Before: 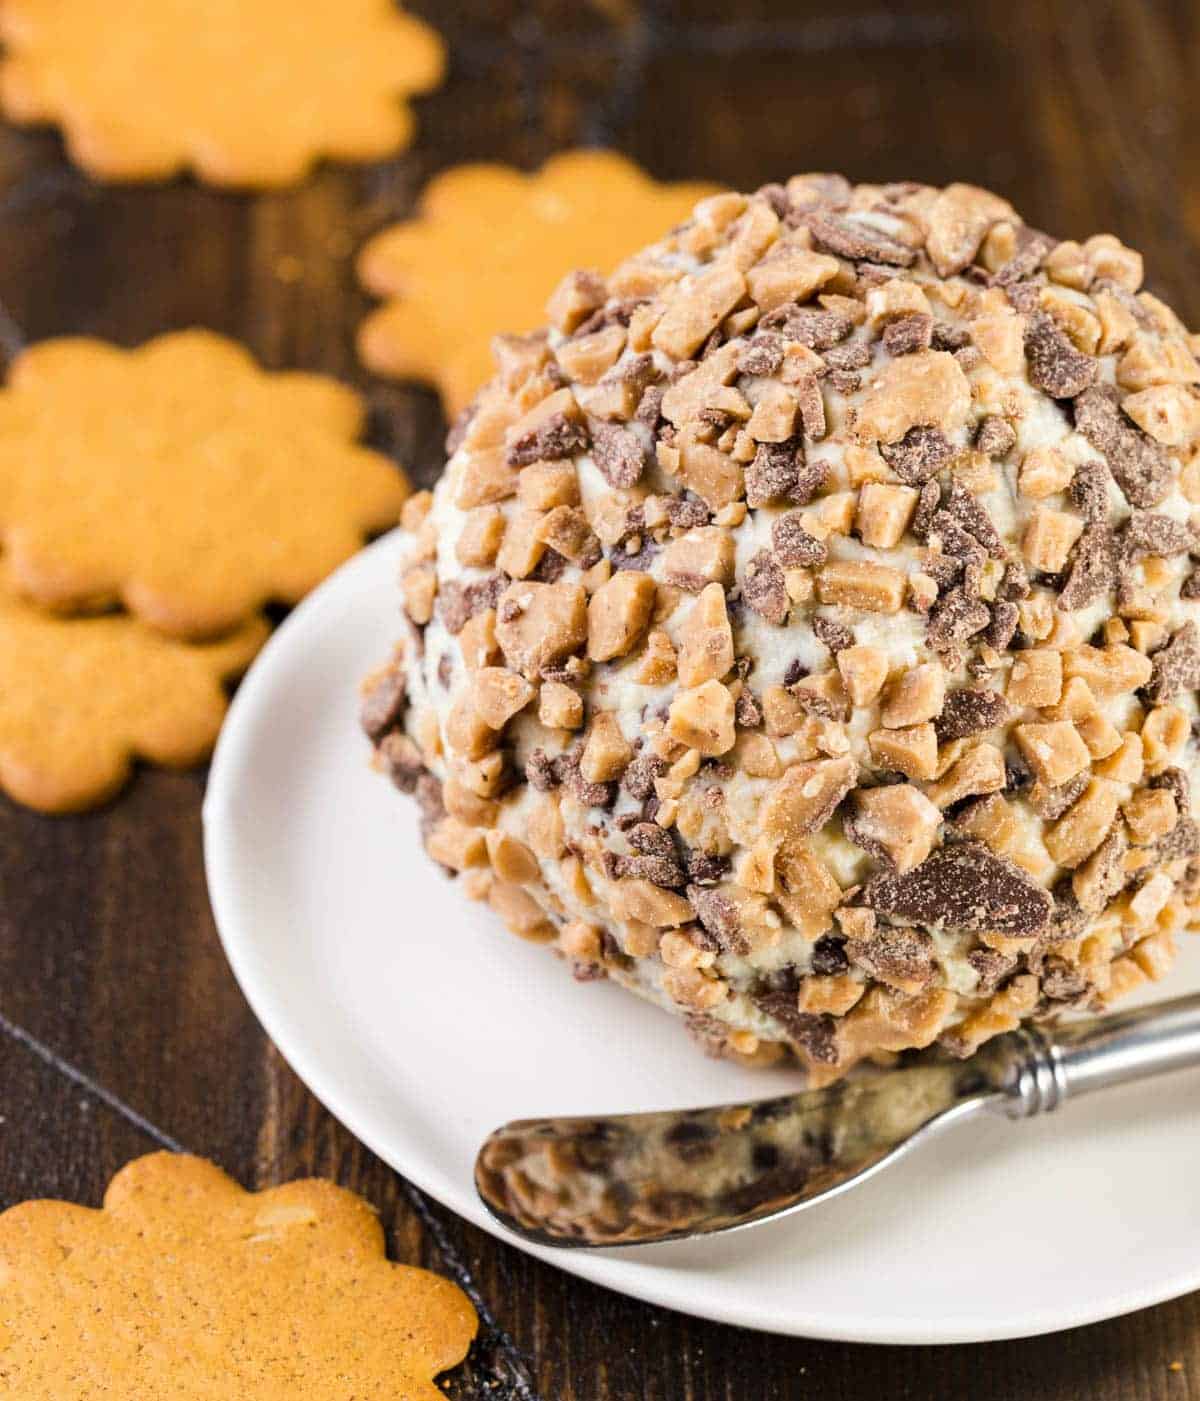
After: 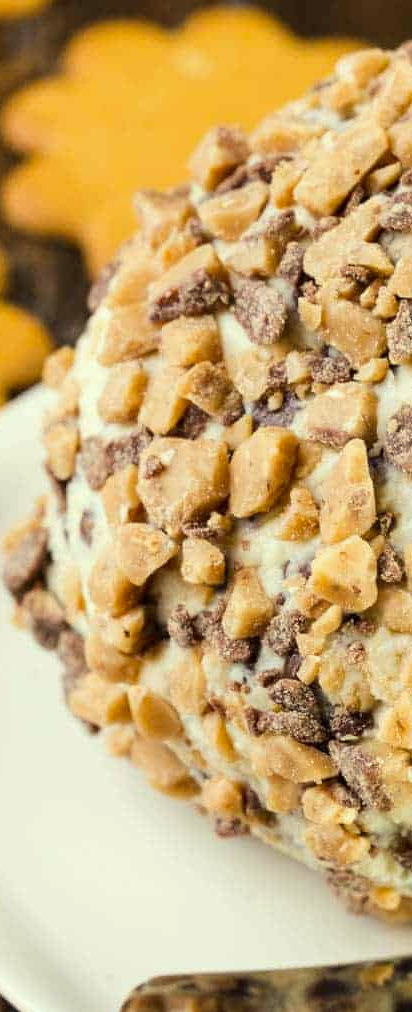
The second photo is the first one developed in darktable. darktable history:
color correction: highlights a* -5.85, highlights b* 11.04
crop and rotate: left 29.859%, top 10.324%, right 35.762%, bottom 17.44%
